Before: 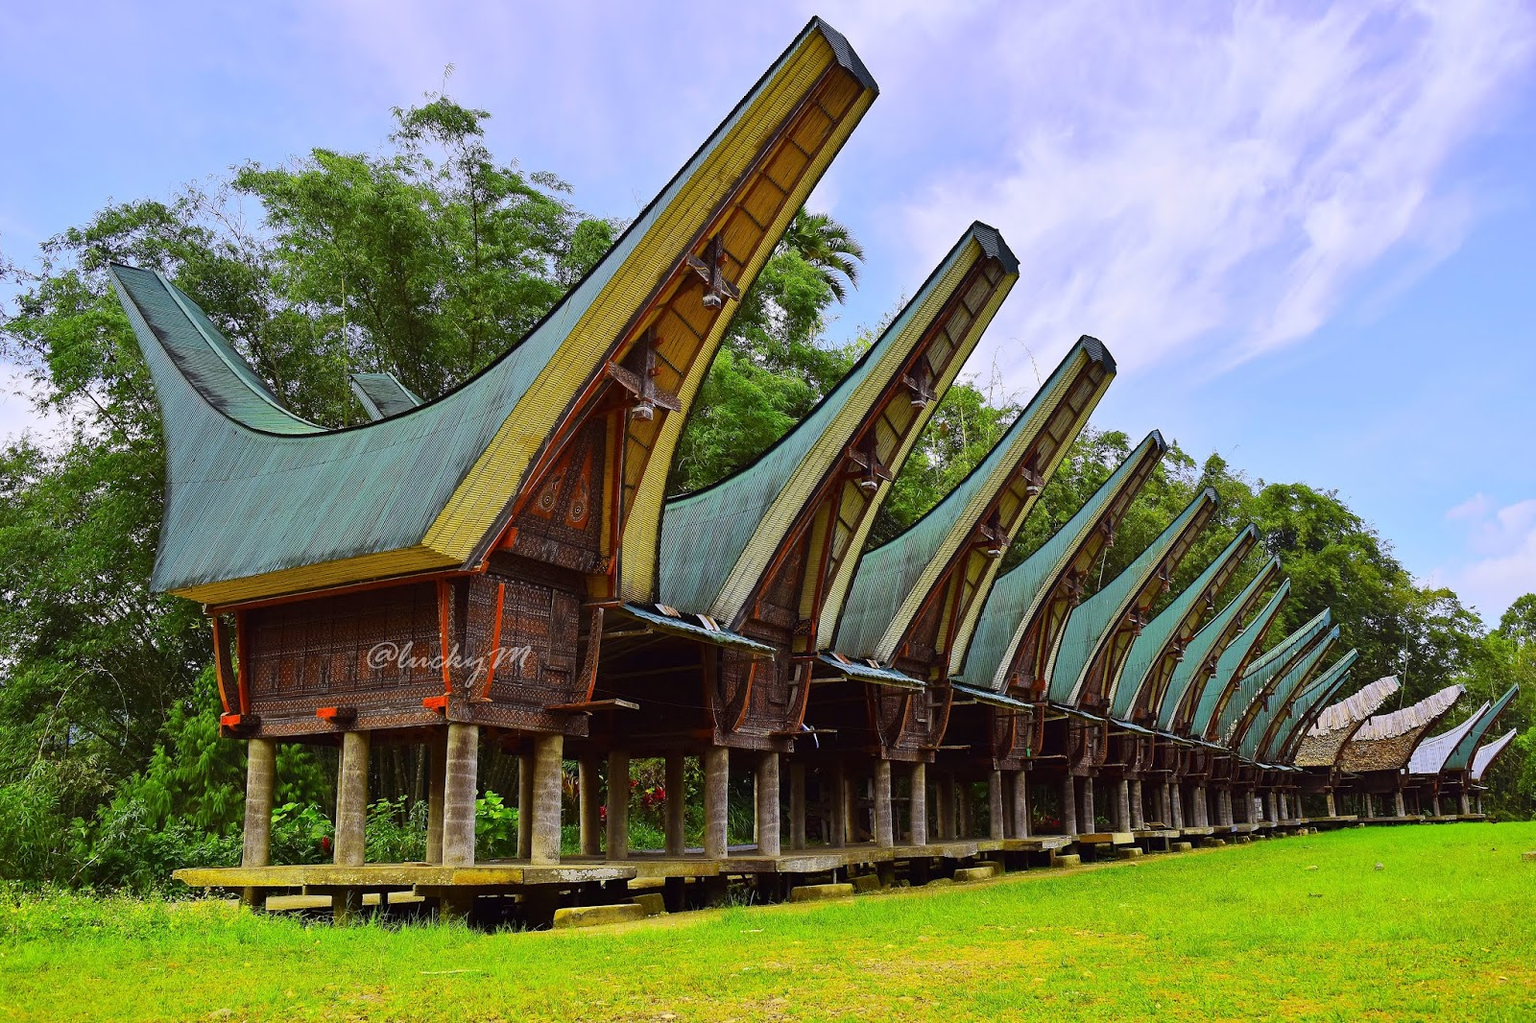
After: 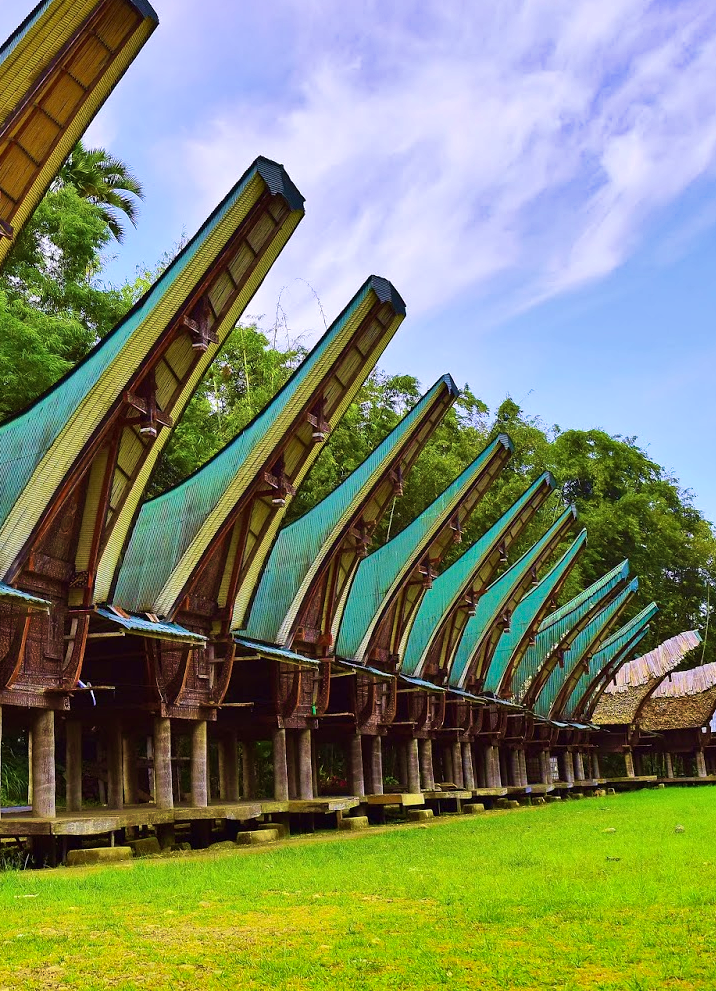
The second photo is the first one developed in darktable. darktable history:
shadows and highlights: white point adjustment 0.051, soften with gaussian
crop: left 47.349%, top 6.949%, right 7.891%
exposure: exposure 0.124 EV, compensate highlight preservation false
velvia: strength 75%
